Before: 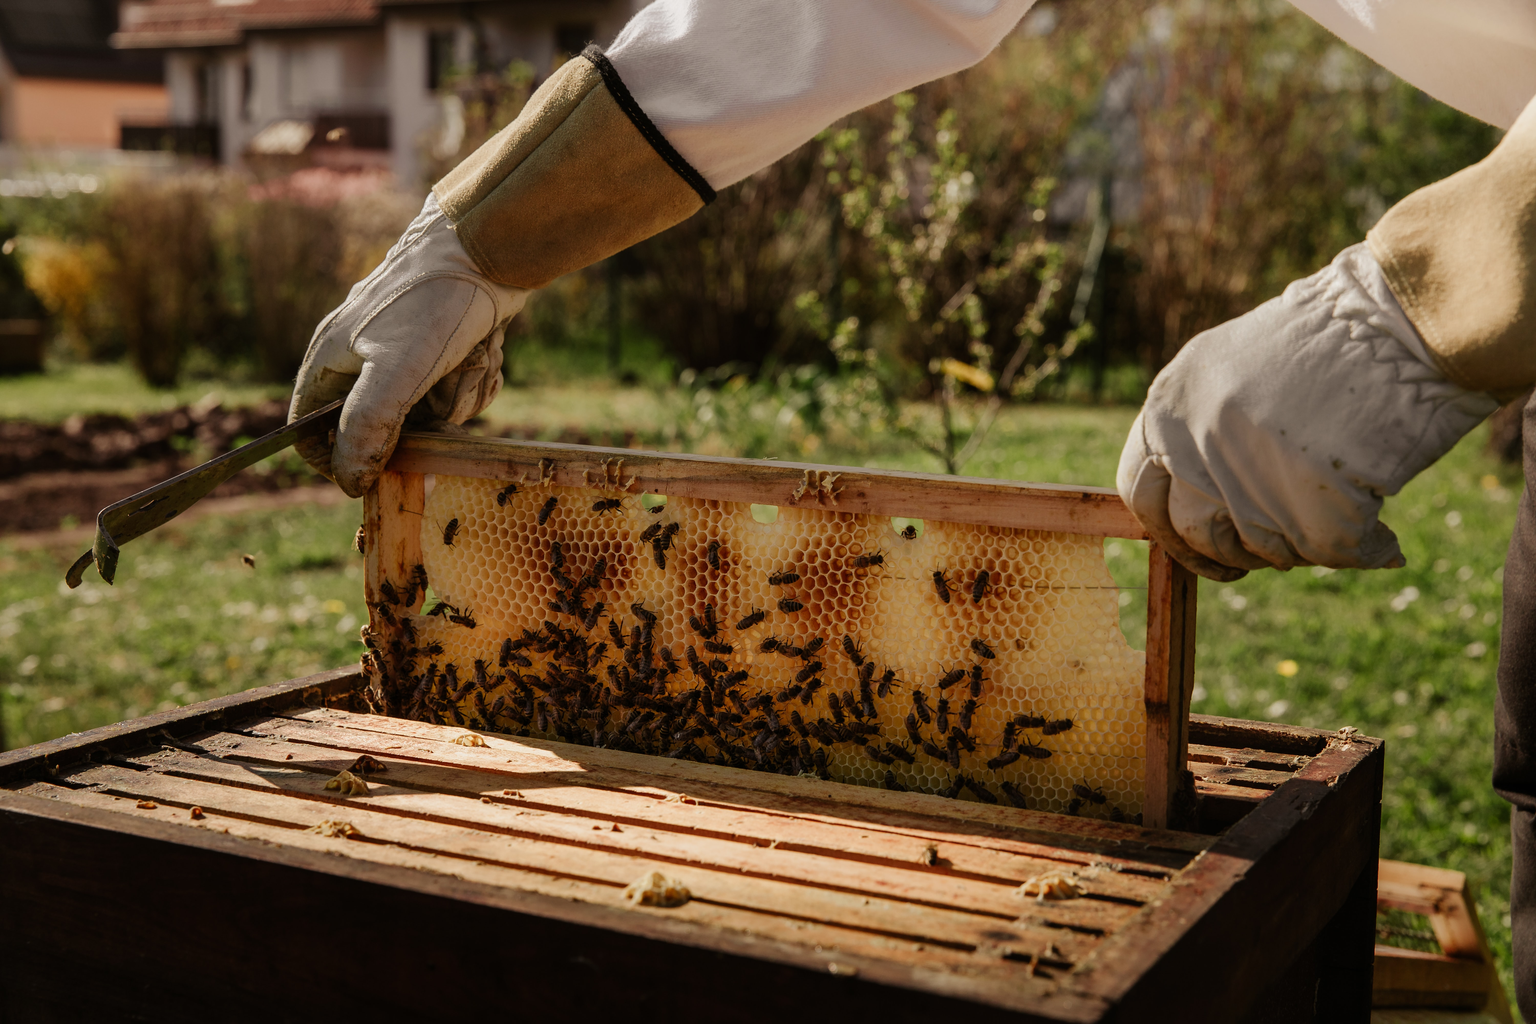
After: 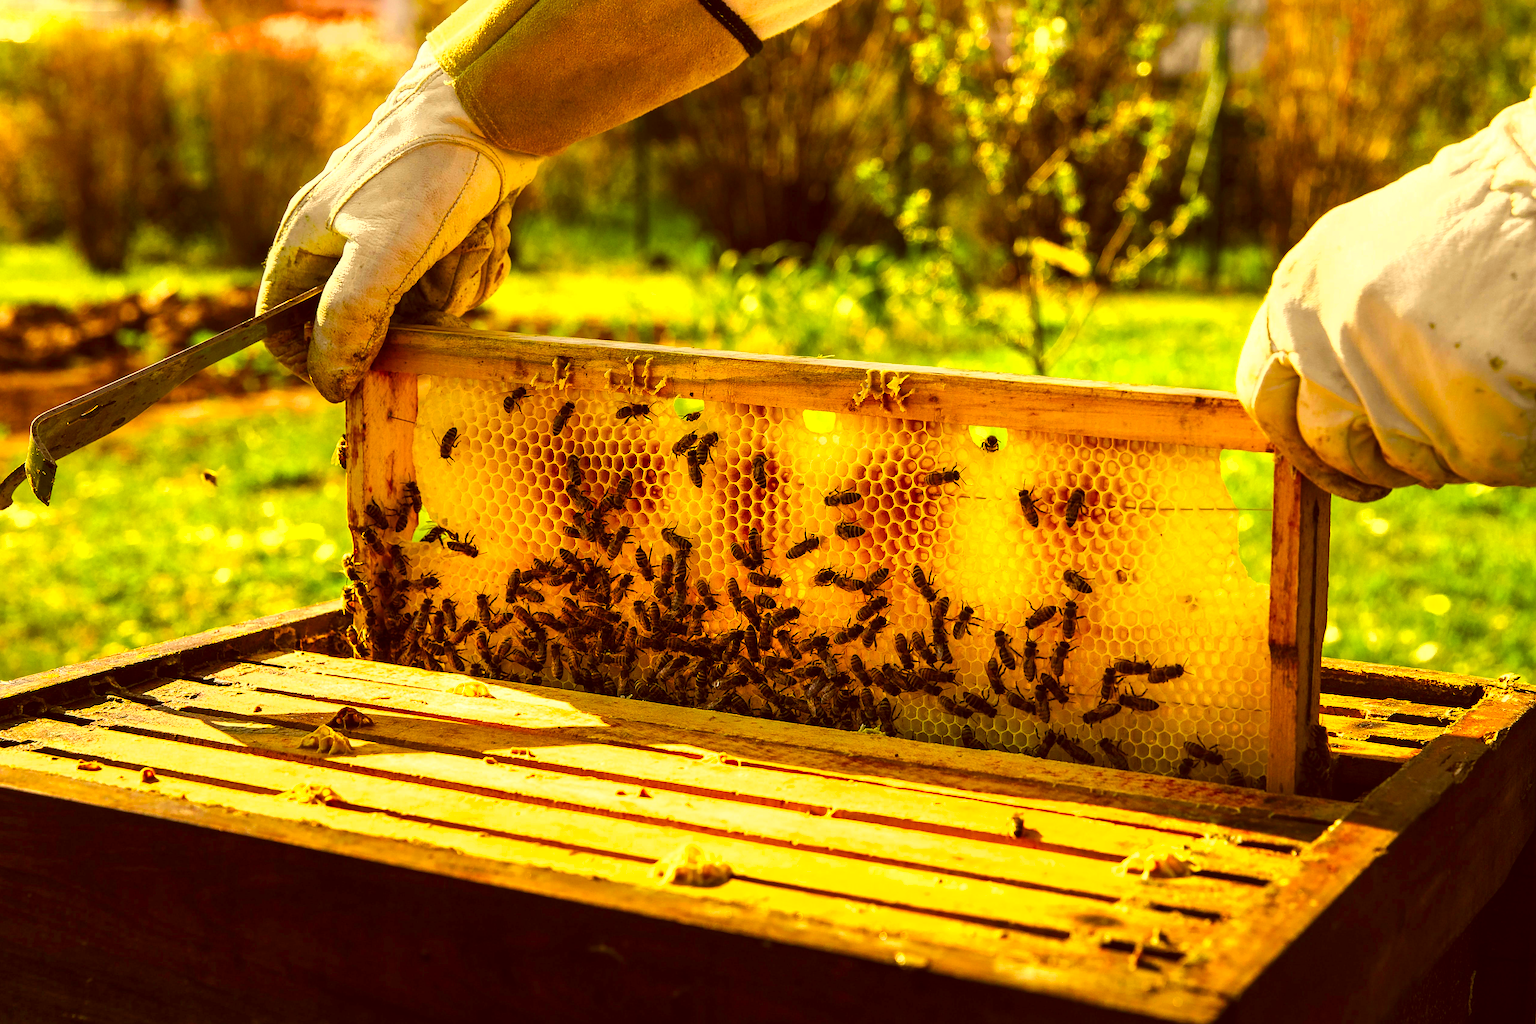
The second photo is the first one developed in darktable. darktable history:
crop and rotate: left 4.658%, top 15.37%, right 10.71%
tone equalizer: edges refinement/feathering 500, mask exposure compensation -1.57 EV, preserve details no
sharpen: on, module defaults
exposure: black level correction 0.001, exposure 1.714 EV, compensate highlight preservation false
color correction: highlights a* -6.3, highlights b* 9.29, shadows a* 10.5, shadows b* 23.62
shadows and highlights: radius 334.67, shadows 64.4, highlights 4.08, compress 87.81%, soften with gaussian
color balance rgb: linear chroma grading › global chroma 41.485%, perceptual saturation grading › global saturation 25.543%, global vibrance 23.566%
